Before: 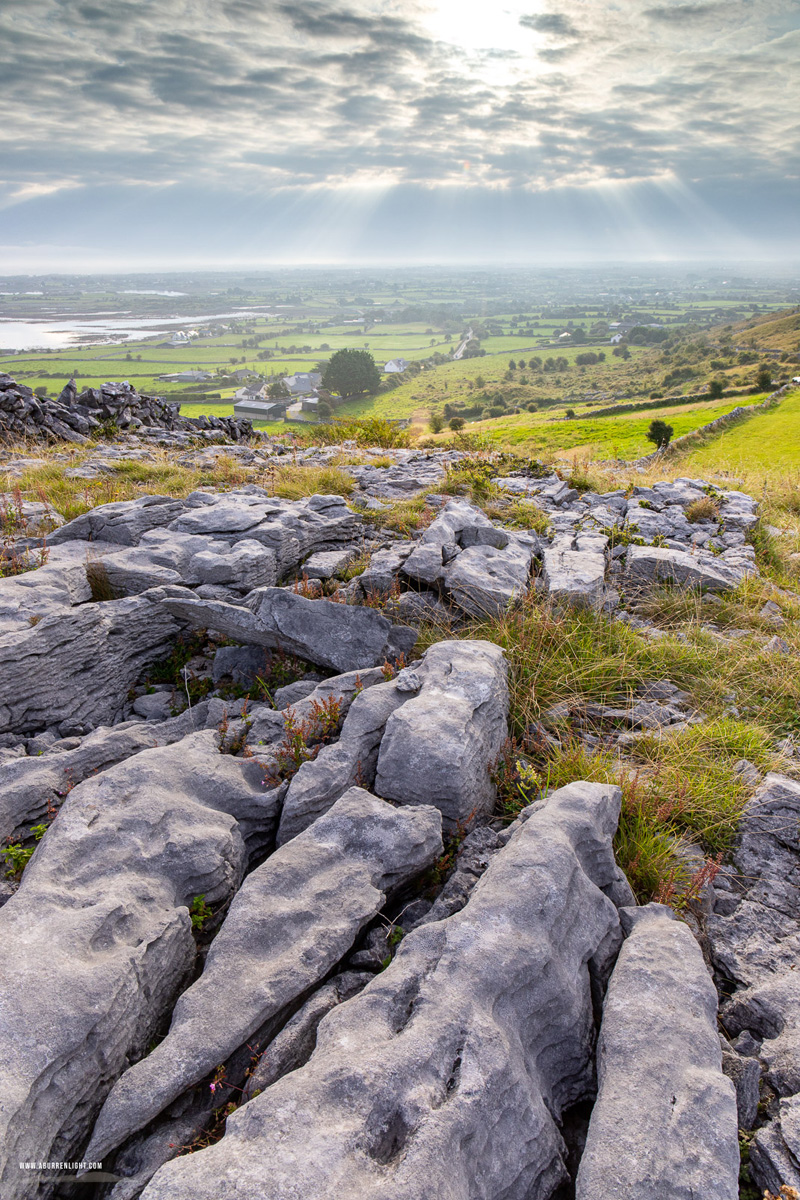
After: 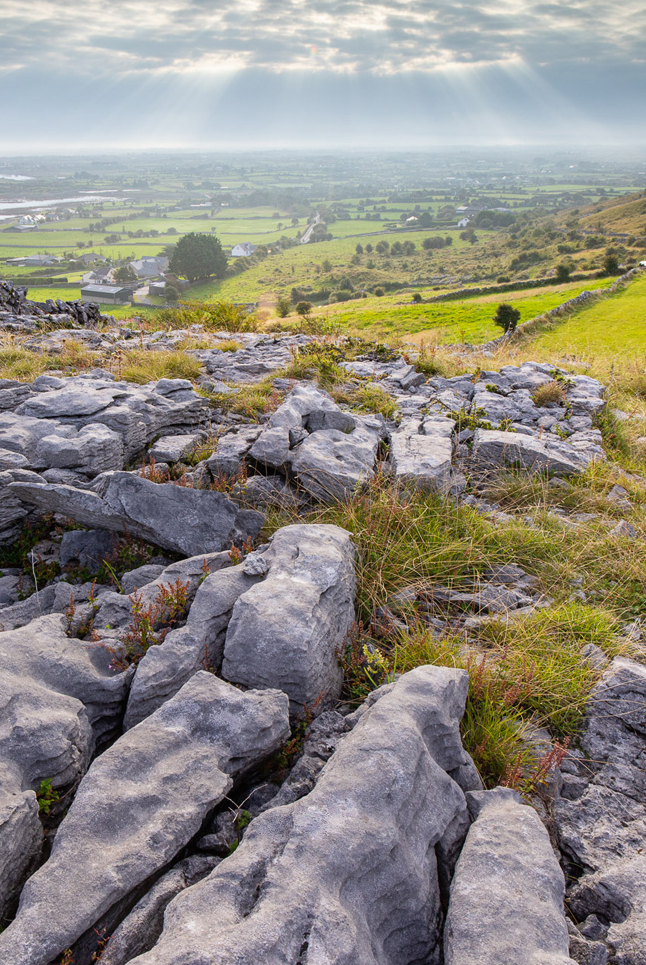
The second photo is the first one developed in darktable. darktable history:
crop: left 19.215%, top 9.74%, right 0.001%, bottom 9.777%
local contrast: mode bilateral grid, contrast 100, coarseness 99, detail 91%, midtone range 0.2
